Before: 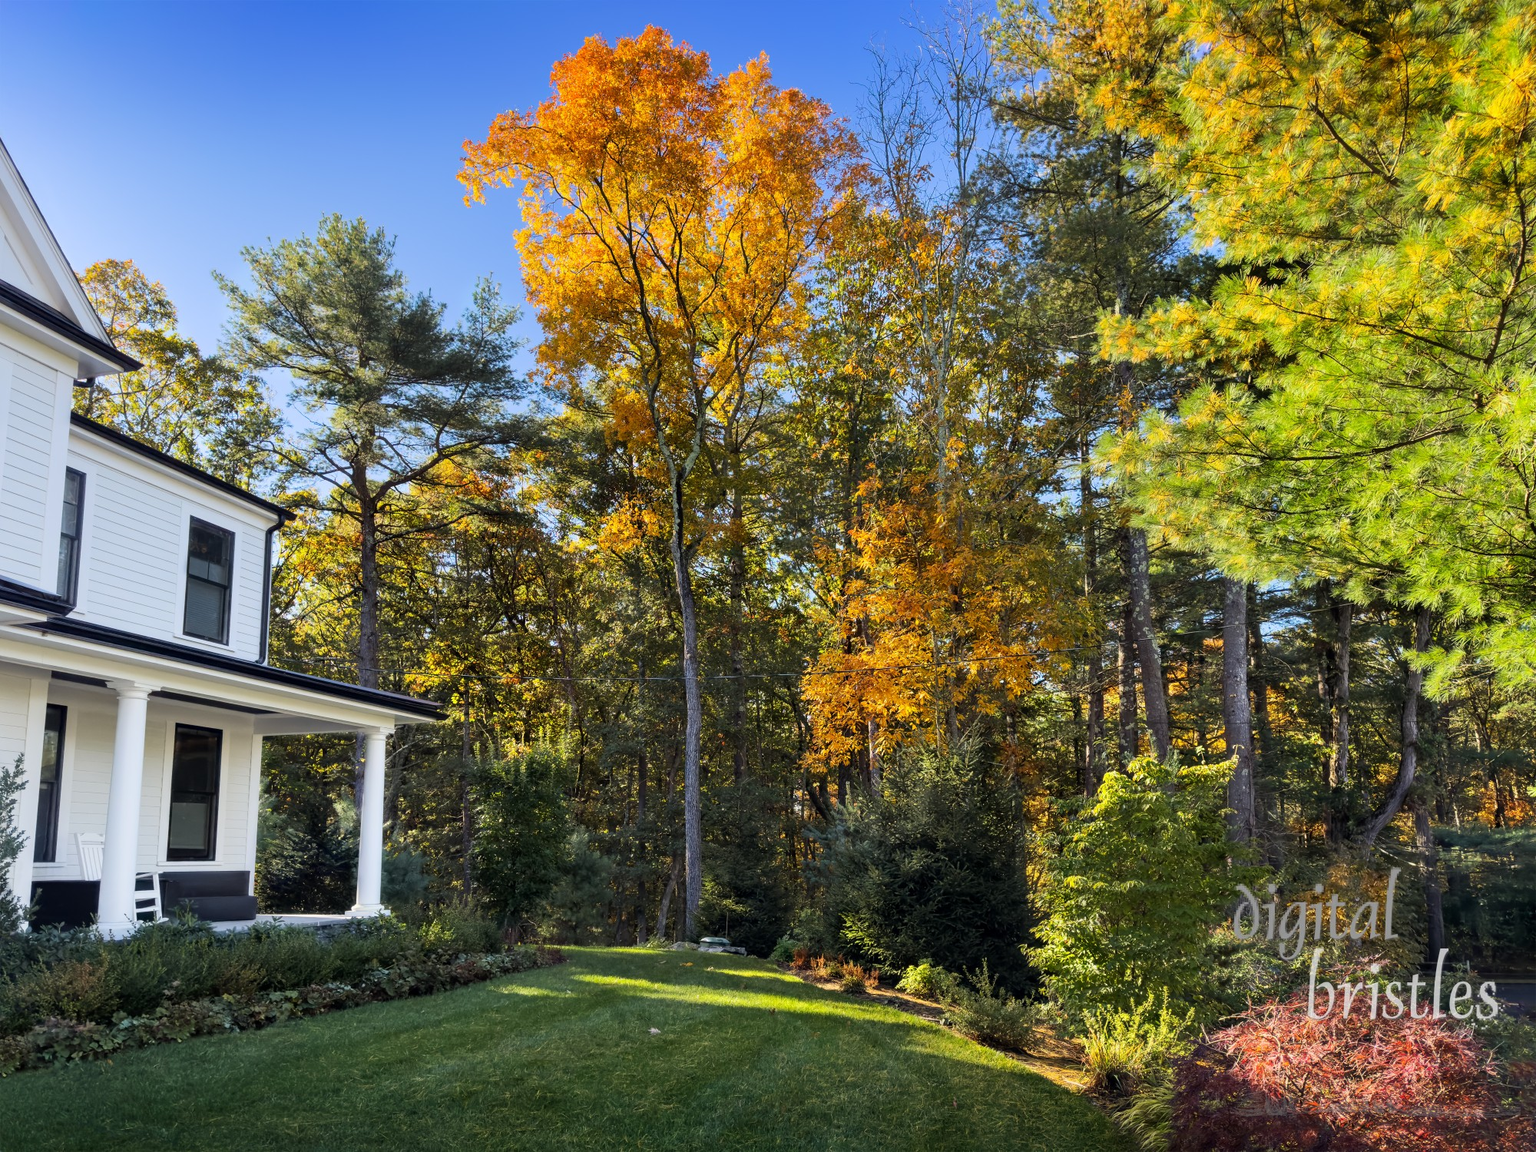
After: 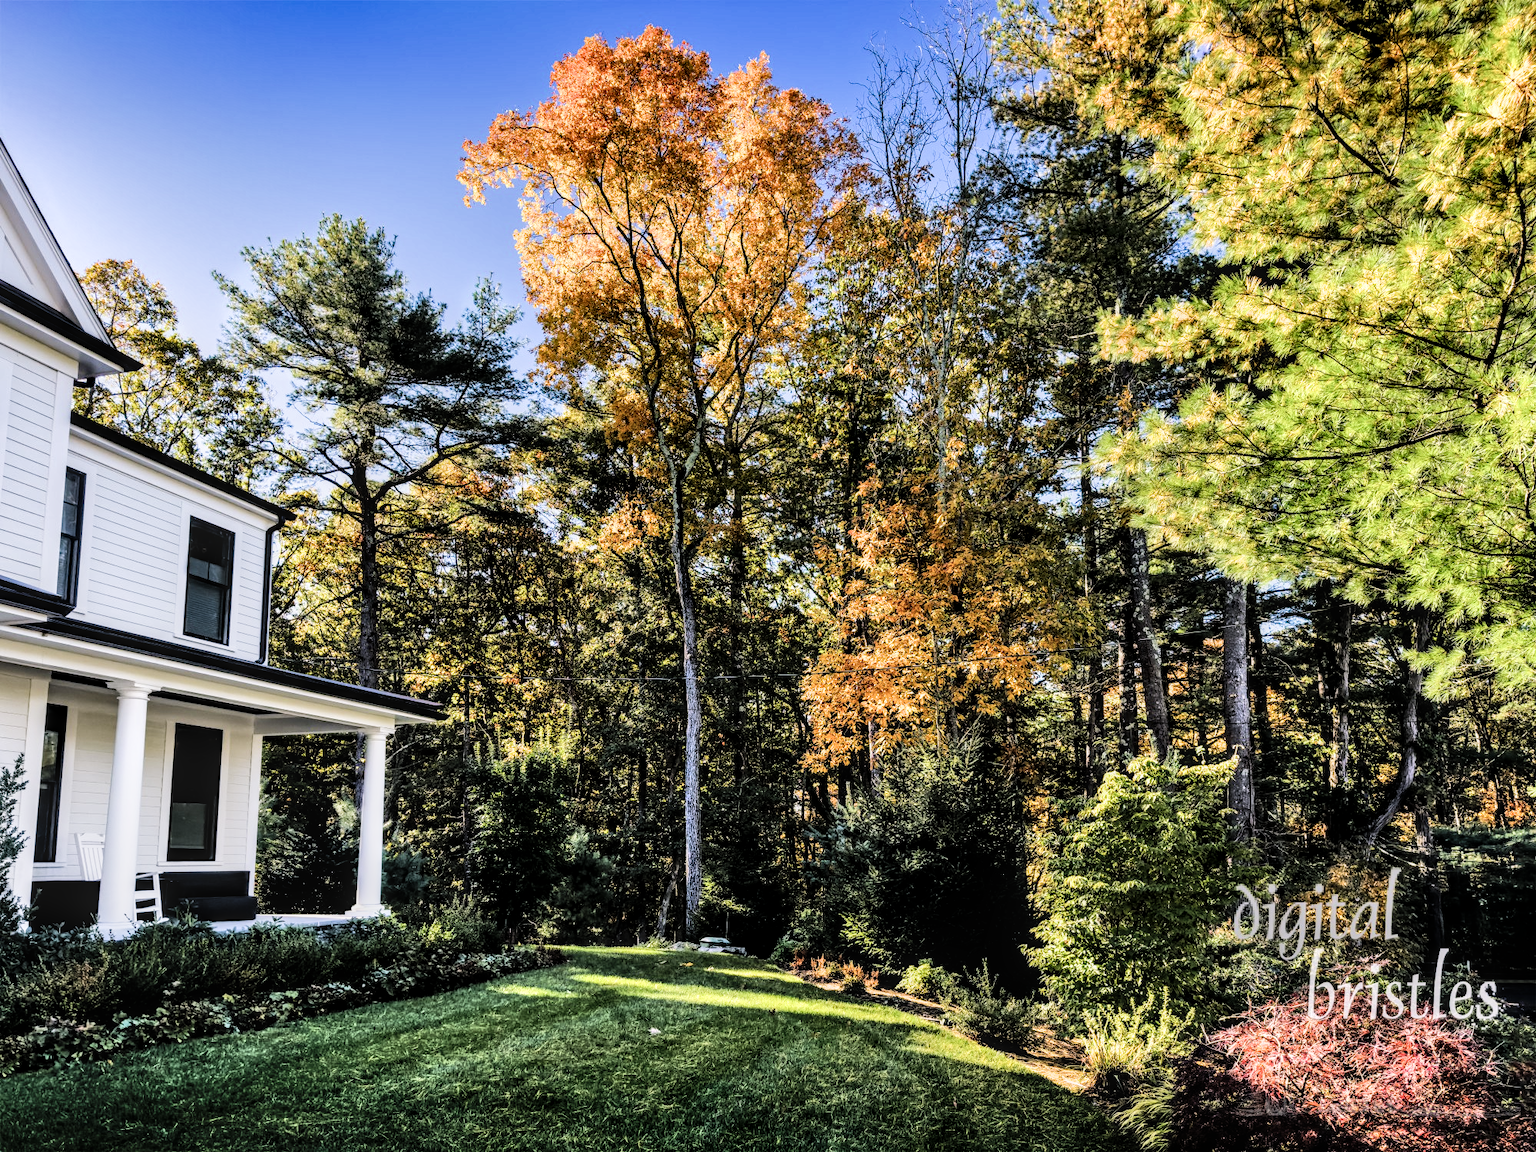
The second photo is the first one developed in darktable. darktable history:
filmic rgb: black relative exposure -5 EV, white relative exposure 3.2 EV, hardness 3.42, contrast 1.2, highlights saturation mix -50%
color balance rgb: shadows lift › chroma 2%, shadows lift › hue 135.47°, highlights gain › chroma 2%, highlights gain › hue 291.01°, global offset › luminance 0.5%, perceptual saturation grading › global saturation -10.8%, perceptual saturation grading › highlights -26.83%, perceptual saturation grading › shadows 21.25%, perceptual brilliance grading › highlights 17.77%, perceptual brilliance grading › mid-tones 31.71%, perceptual brilliance grading › shadows -31.01%, global vibrance 24.91%
haze removal: compatibility mode true, adaptive false
shadows and highlights: shadows 60, soften with gaussian
local contrast: detail 130%
